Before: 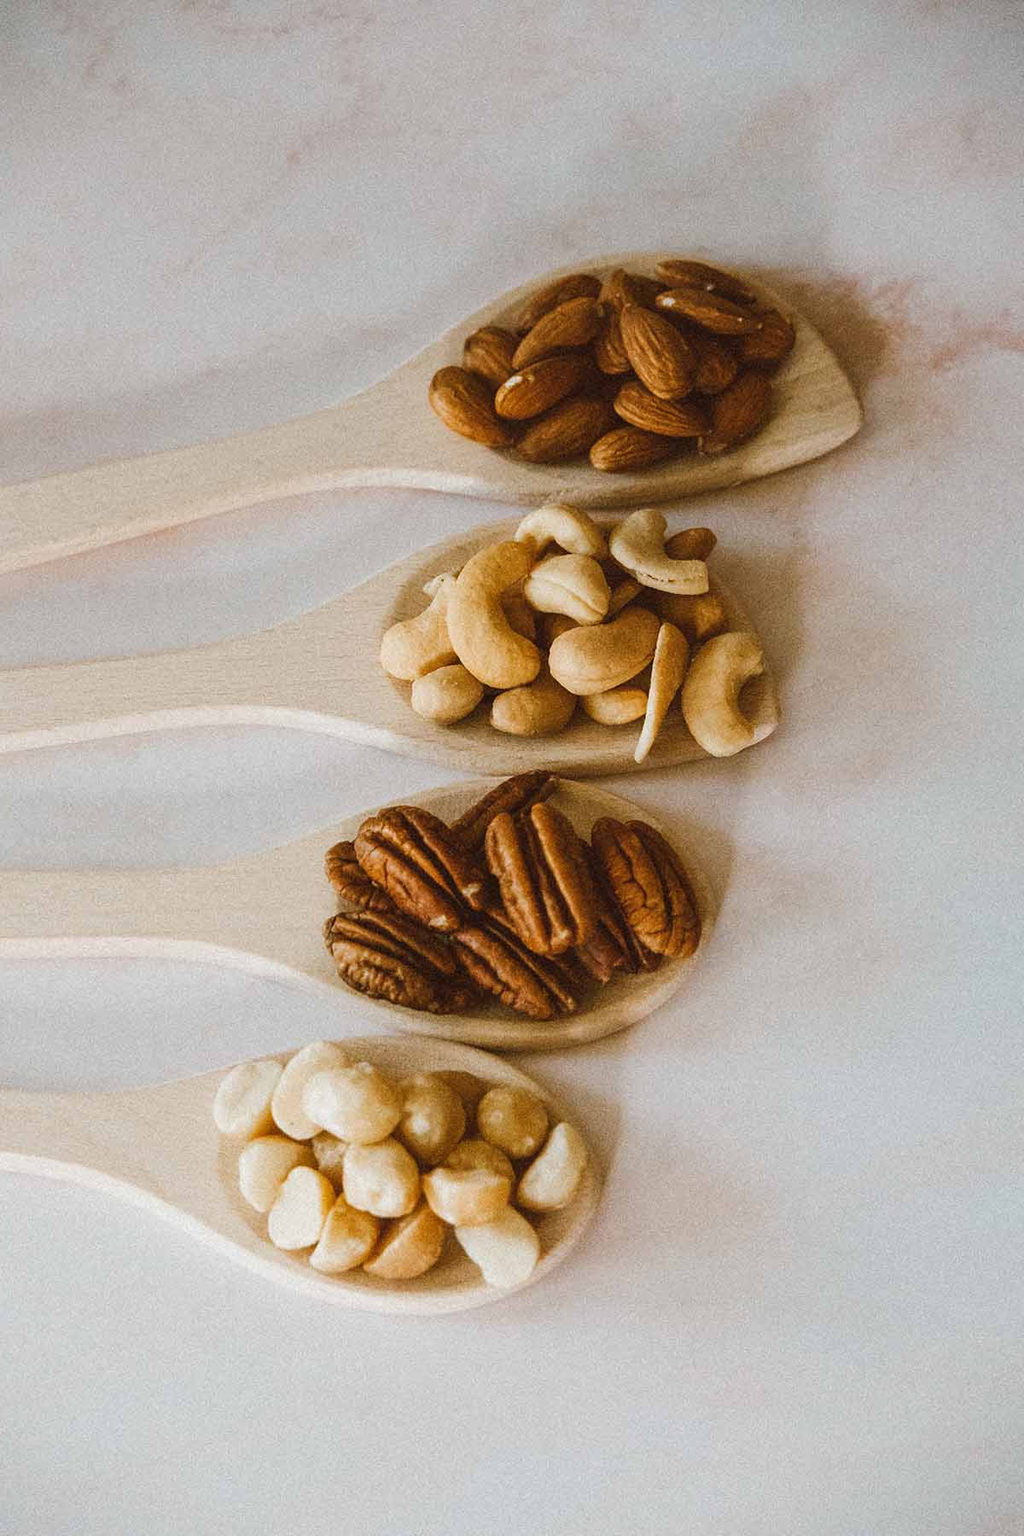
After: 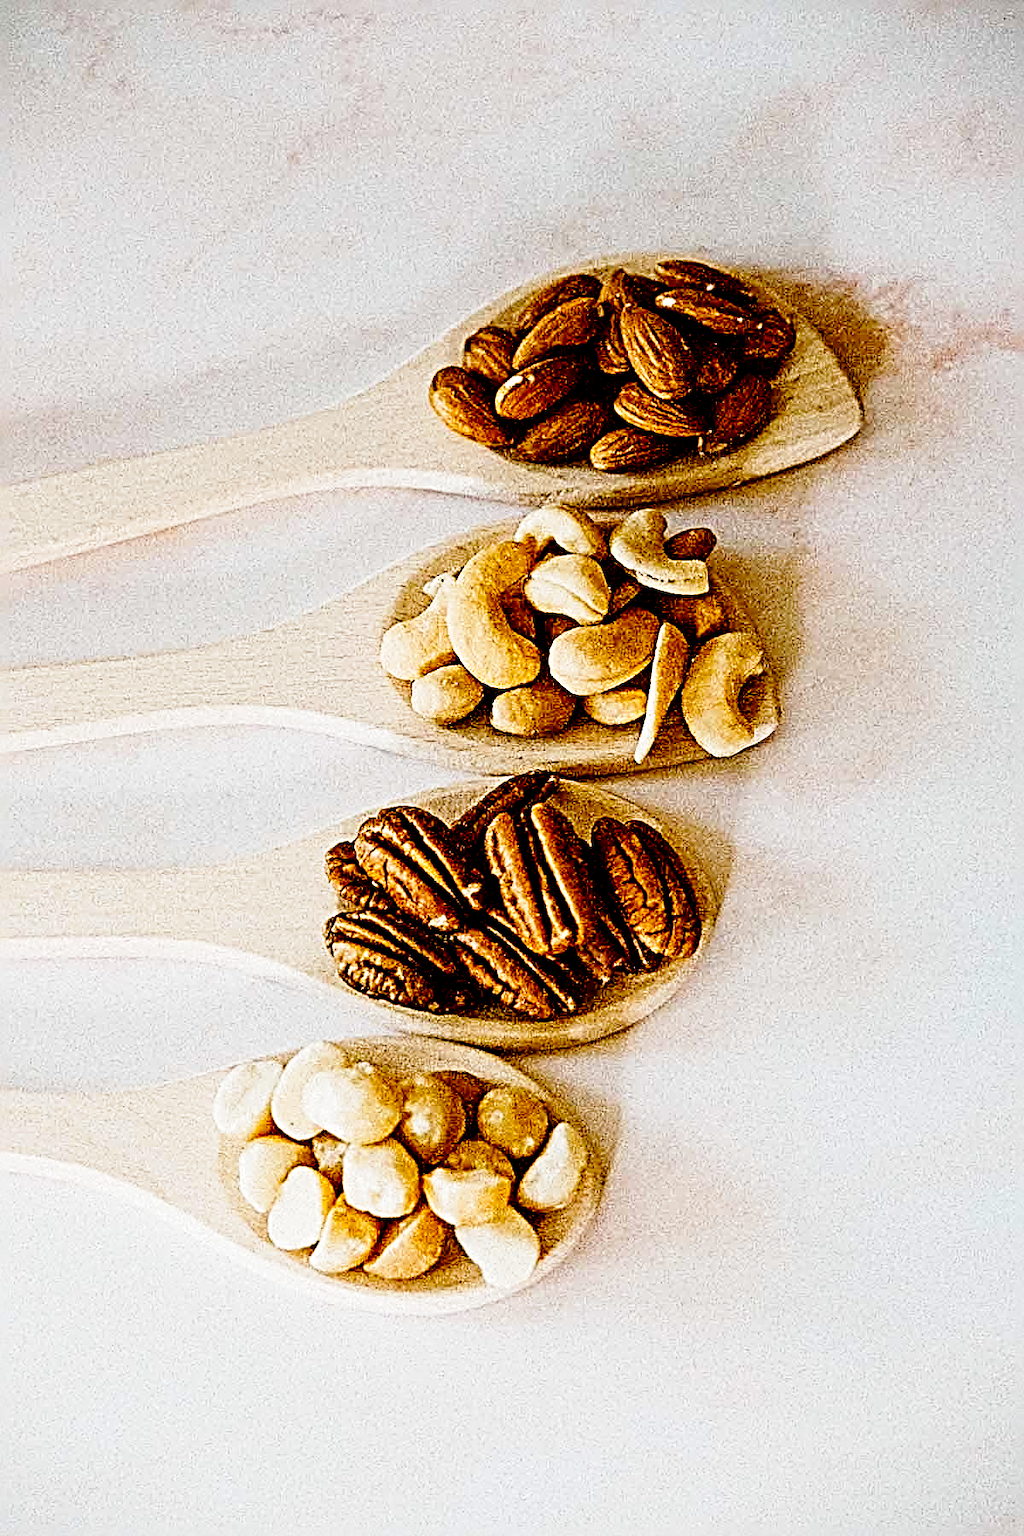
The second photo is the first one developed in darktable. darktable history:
base curve: curves: ch0 [(0, 0) (0.028, 0.03) (0.121, 0.232) (0.46, 0.748) (0.859, 0.968) (1, 1)], preserve colors none
exposure: black level correction 0.028, exposure -0.082 EV, compensate highlight preservation false
sharpen: radius 4.008, amount 1.998
